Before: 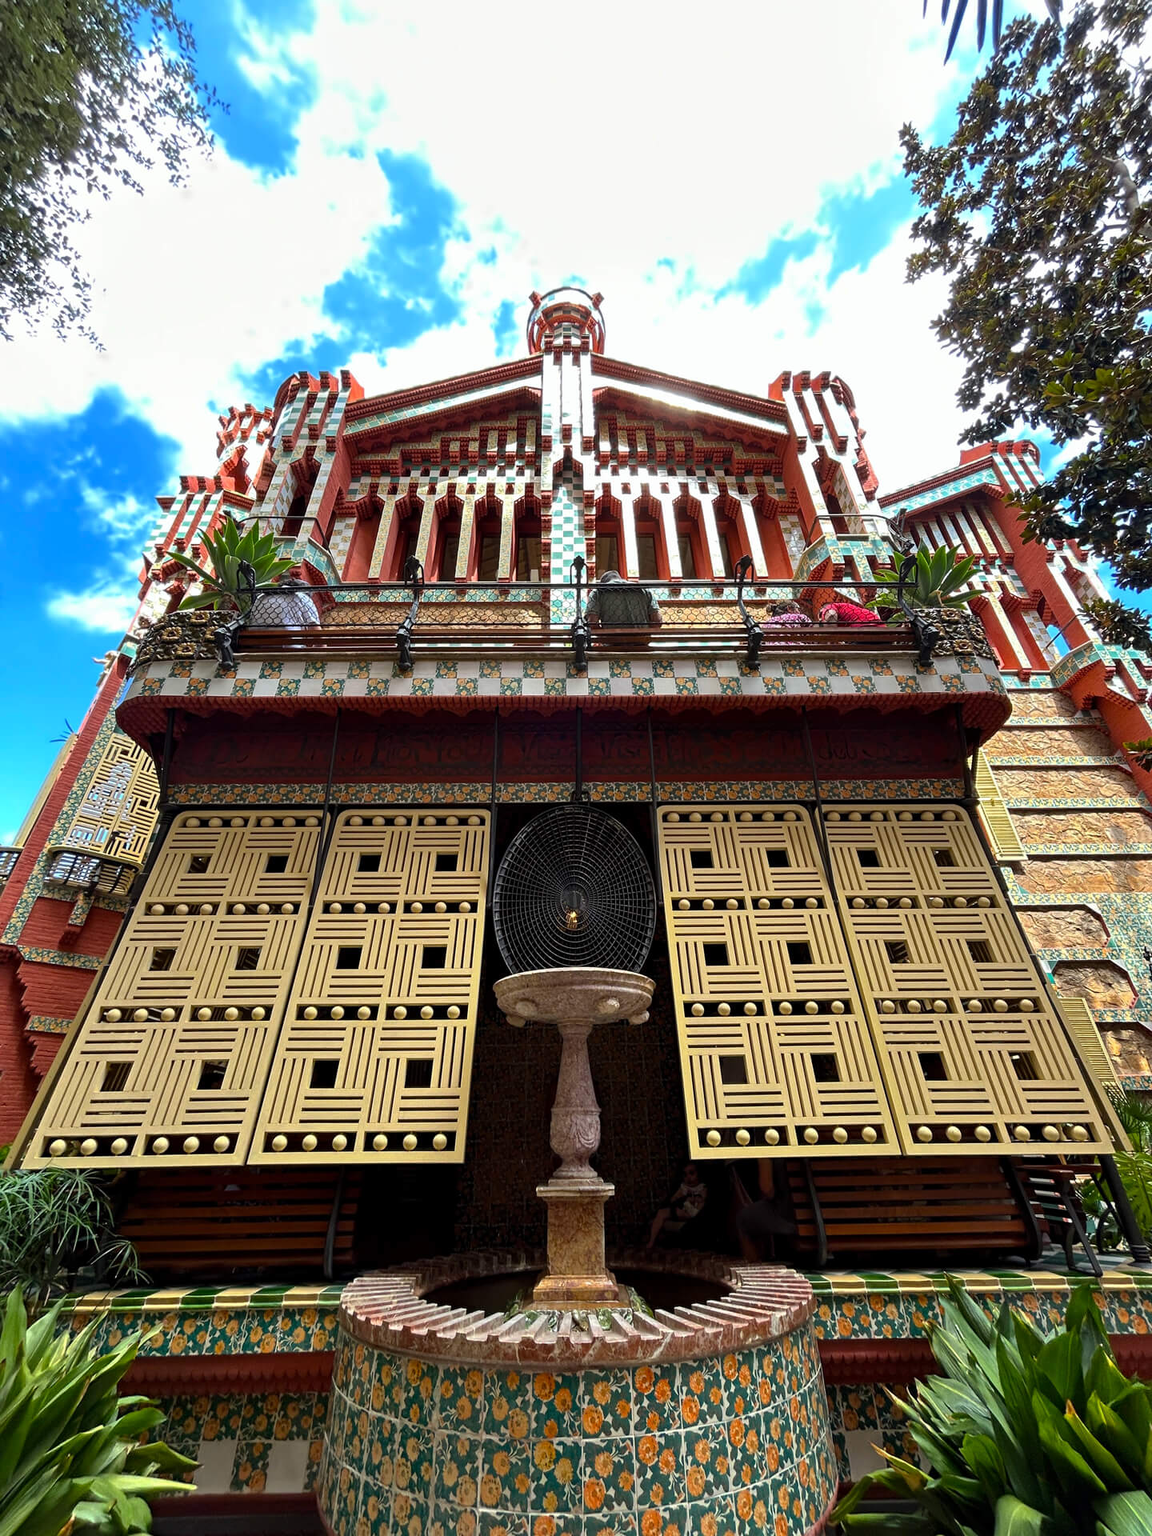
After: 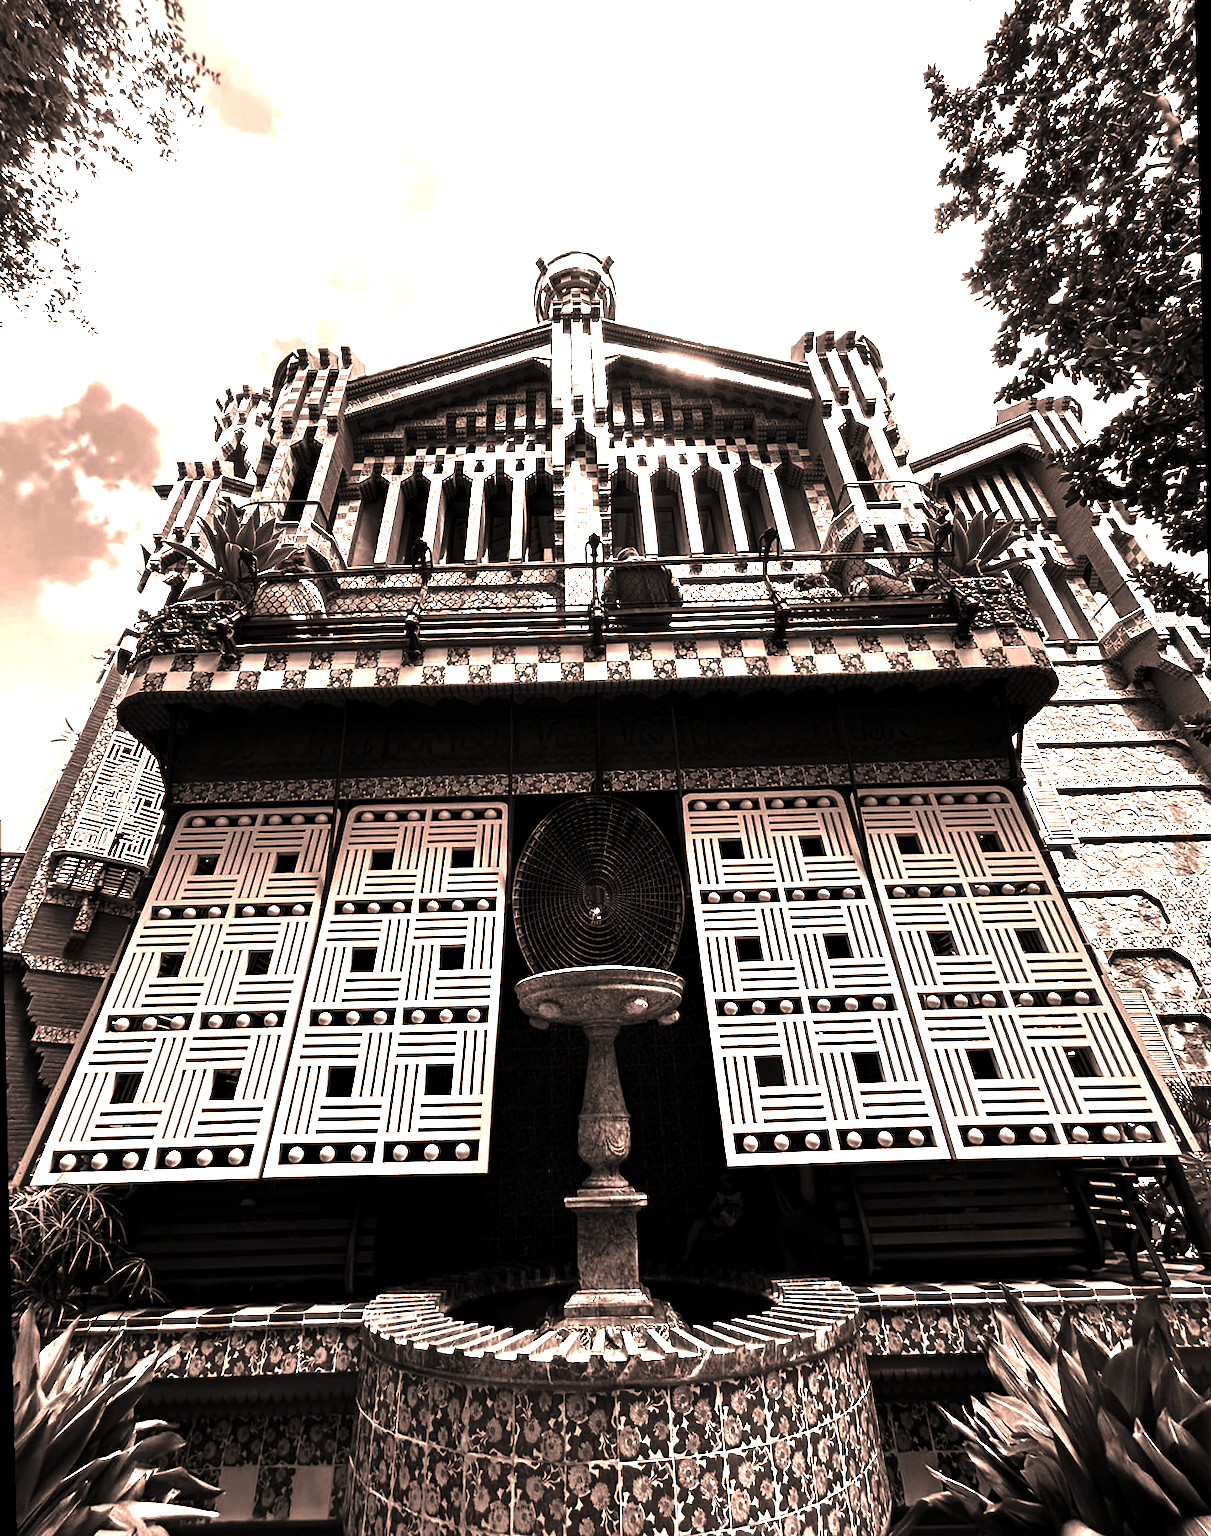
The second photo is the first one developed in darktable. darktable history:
exposure: black level correction 0, exposure 1.45 EV, compensate exposure bias true, compensate highlight preservation false
contrast brightness saturation: contrast -0.03, brightness -0.59, saturation -1
rotate and perspective: rotation -1.32°, lens shift (horizontal) -0.031, crop left 0.015, crop right 0.985, crop top 0.047, crop bottom 0.982
color correction: highlights a* 21.88, highlights b* 22.25
